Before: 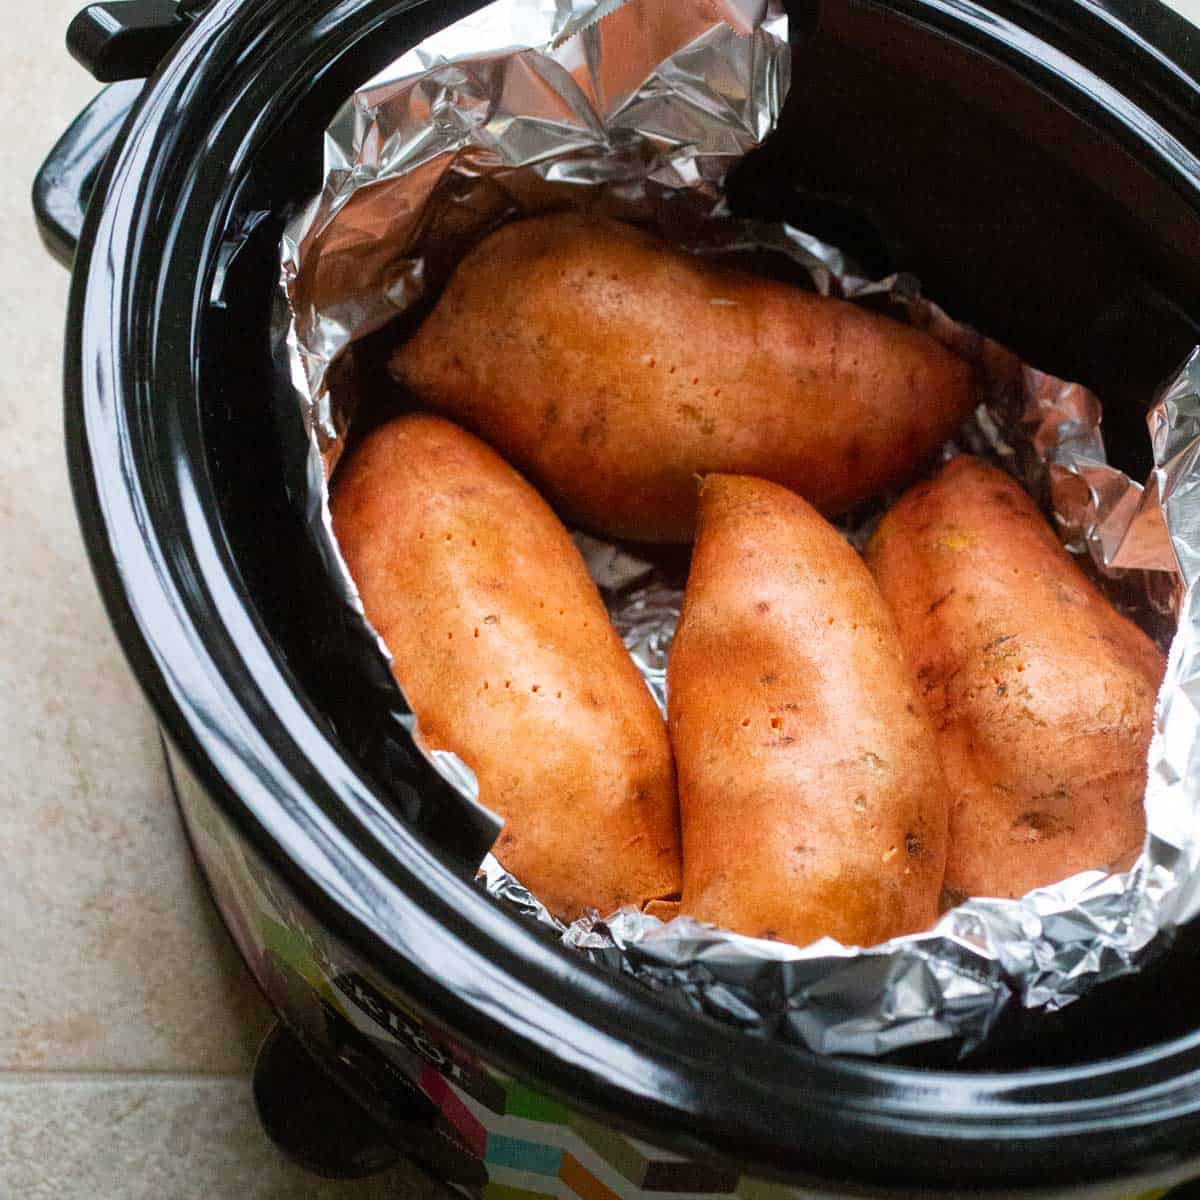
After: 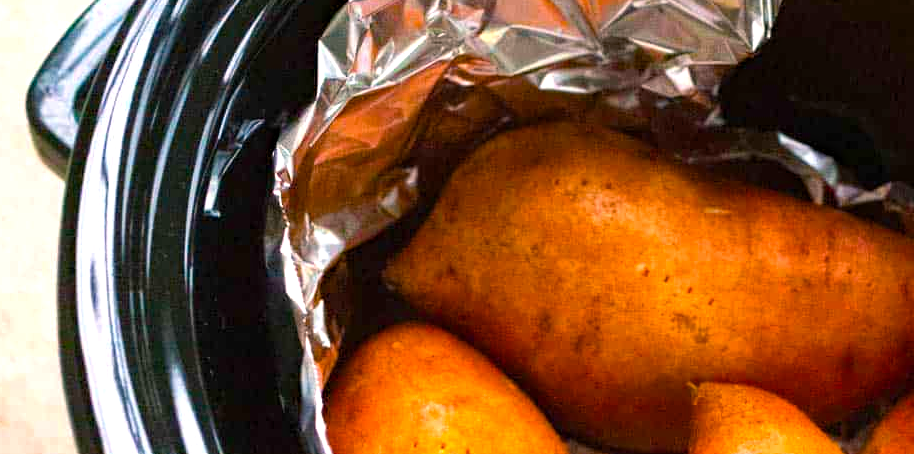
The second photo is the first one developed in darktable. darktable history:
crop: left 0.527%, top 7.632%, right 23.268%, bottom 54.464%
exposure: black level correction 0, exposure 0.703 EV, compensate highlight preservation false
haze removal: compatibility mode true, adaptive false
color balance rgb: highlights gain › chroma 2.048%, highlights gain › hue 45.35°, perceptual saturation grading › global saturation 30.255%, perceptual brilliance grading › global brilliance -1.375%, perceptual brilliance grading › highlights -0.574%, perceptual brilliance grading › mid-tones -1.1%, perceptual brilliance grading › shadows -0.986%, global vibrance 20%
